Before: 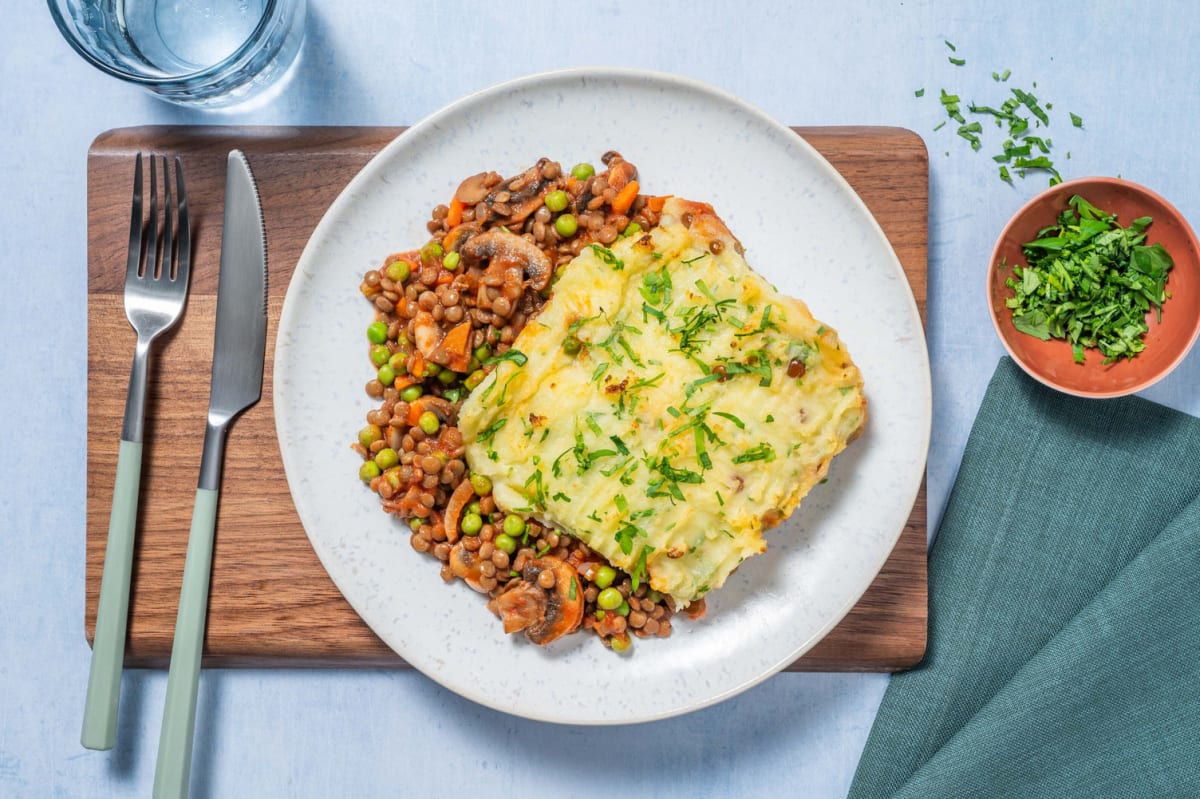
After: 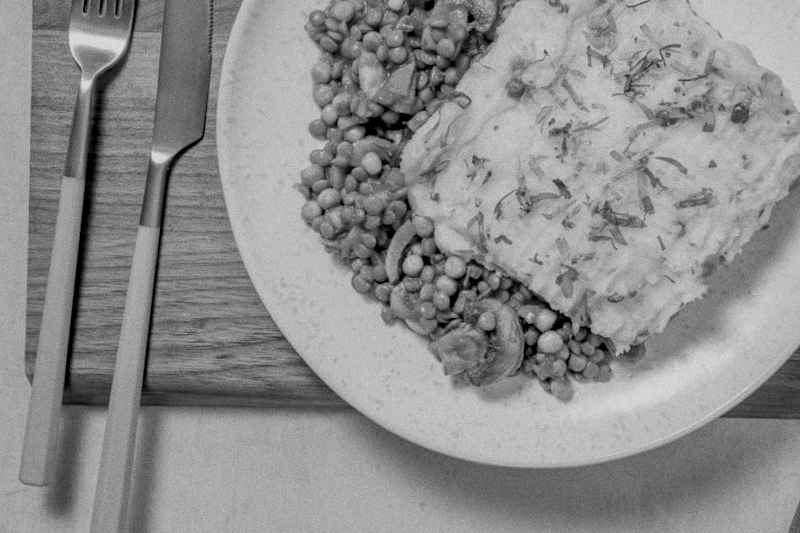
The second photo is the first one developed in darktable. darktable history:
monochrome: a 73.58, b 64.21
crop and rotate: angle -0.82°, left 3.85%, top 31.828%, right 27.992%
exposure: black level correction 0.01, exposure 0.011 EV, compensate highlight preservation false
tone equalizer: -8 EV 0.25 EV, -7 EV 0.417 EV, -6 EV 0.417 EV, -5 EV 0.25 EV, -3 EV -0.25 EV, -2 EV -0.417 EV, -1 EV -0.417 EV, +0 EV -0.25 EV, edges refinement/feathering 500, mask exposure compensation -1.57 EV, preserve details guided filter
grain: coarseness 0.09 ISO
